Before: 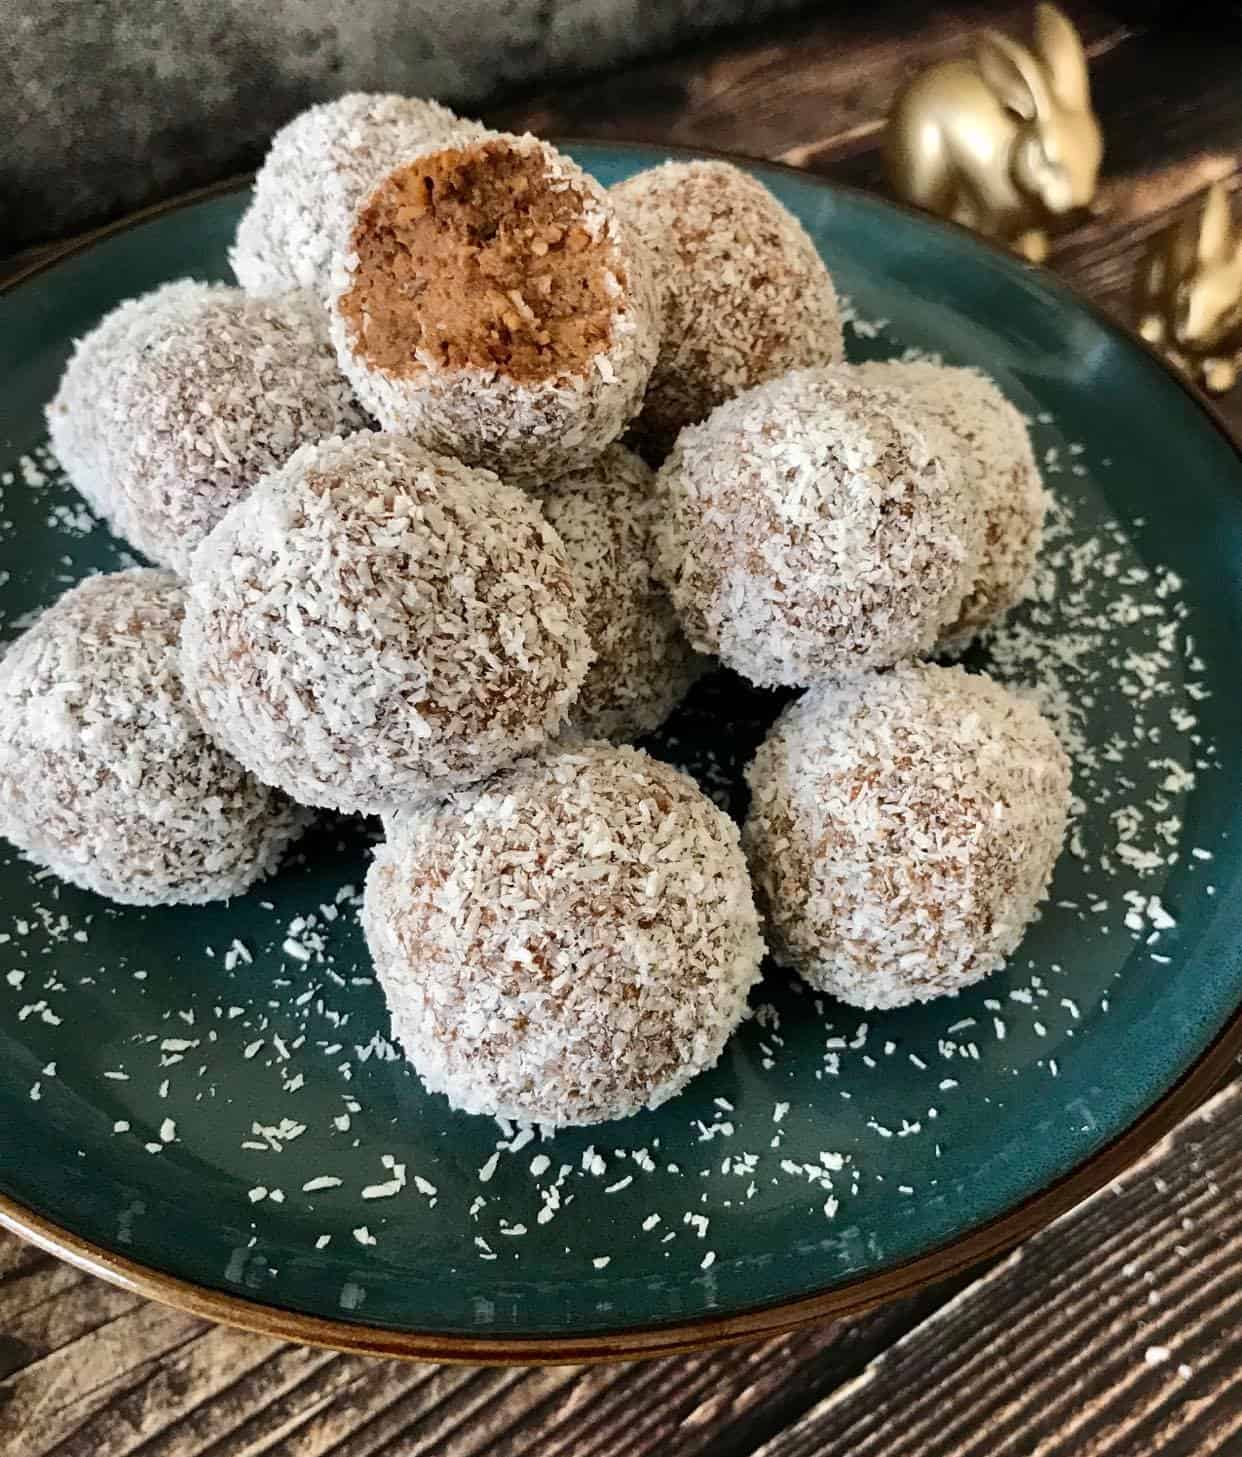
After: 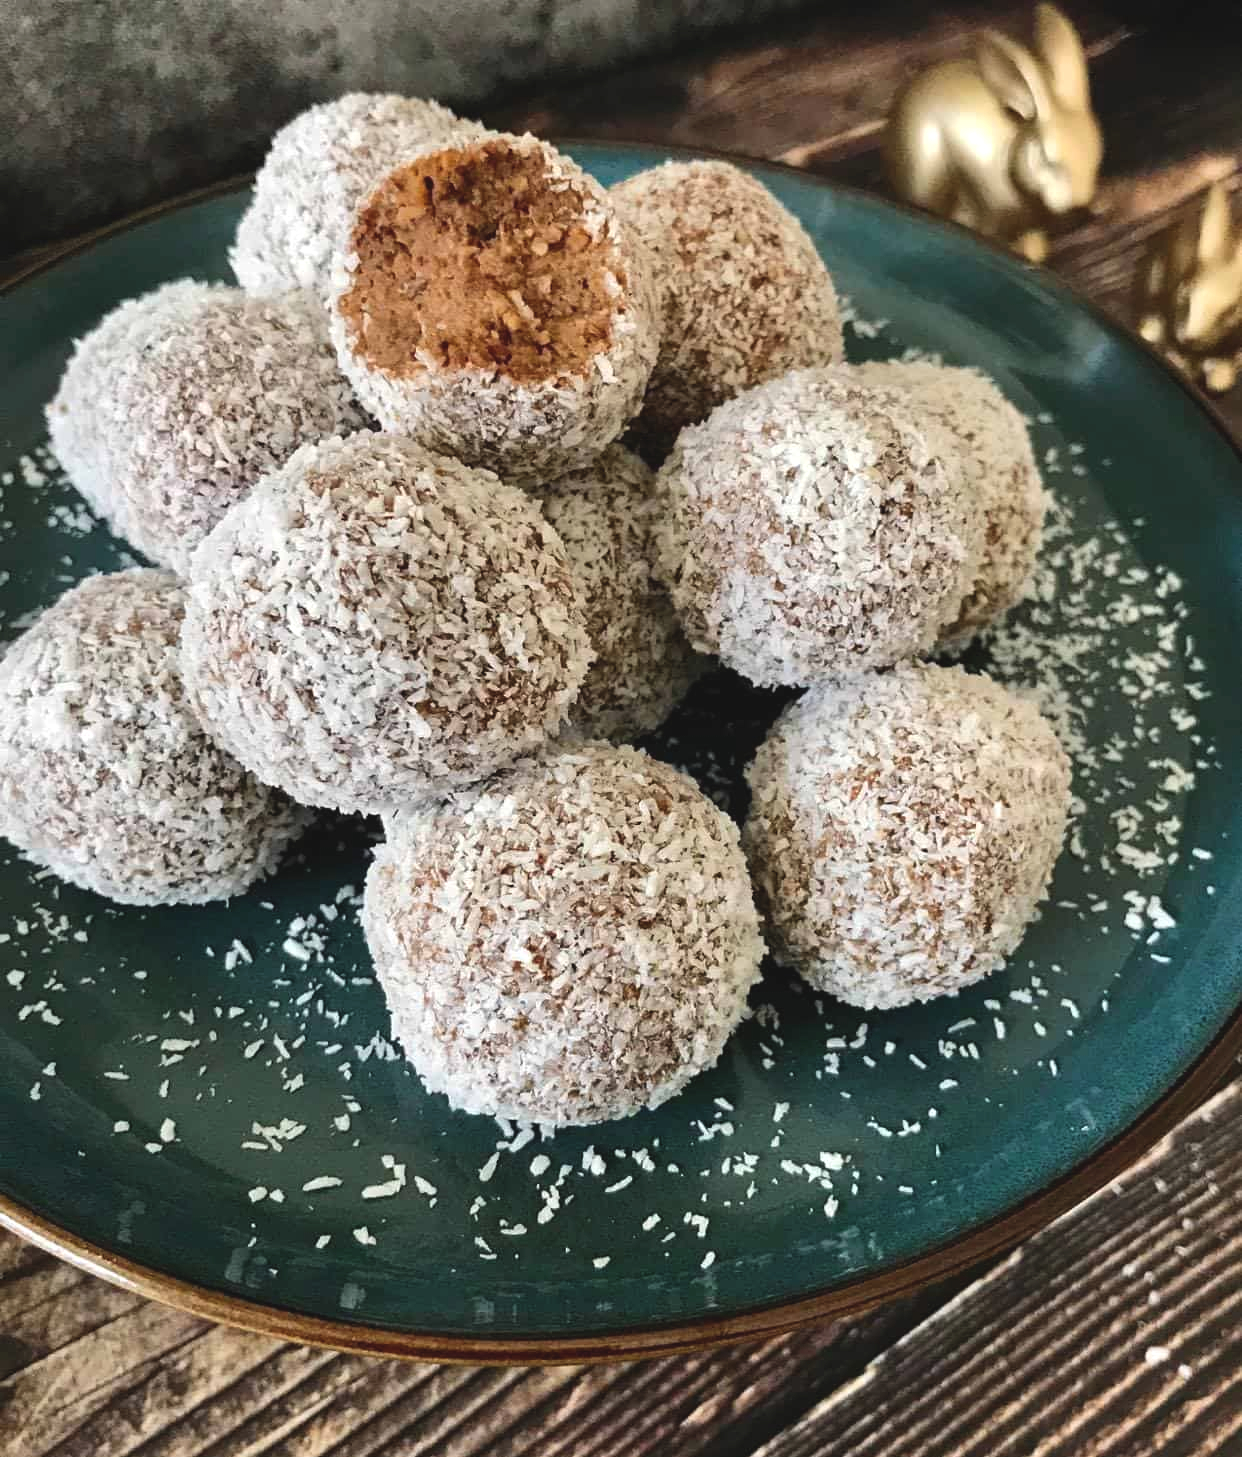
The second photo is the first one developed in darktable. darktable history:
exposure: black level correction -0.007, exposure 0.072 EV, compensate exposure bias true, compensate highlight preservation false
